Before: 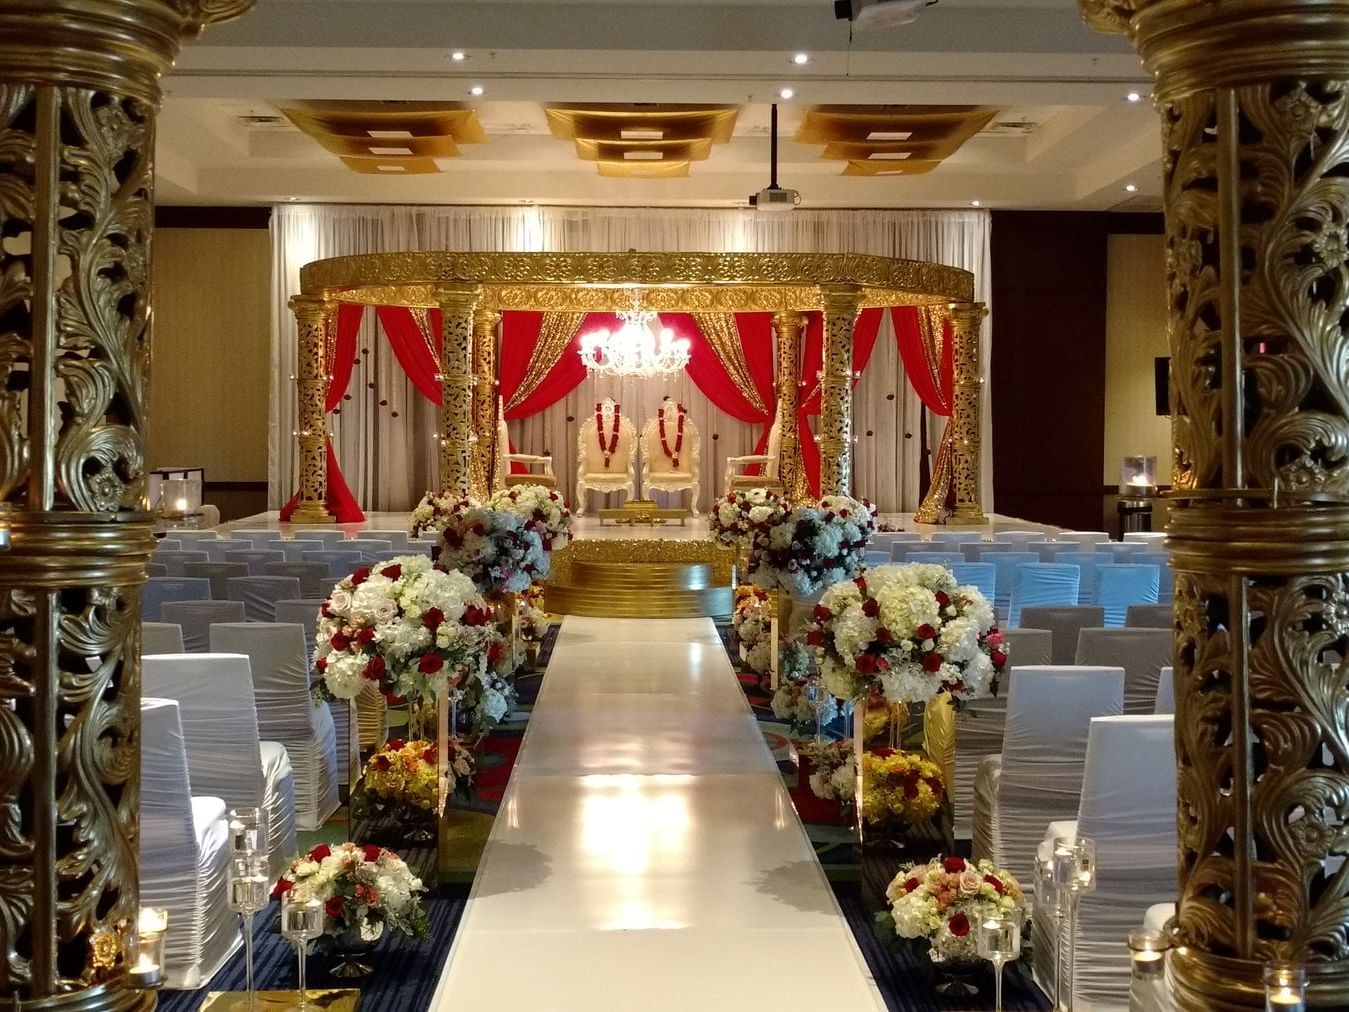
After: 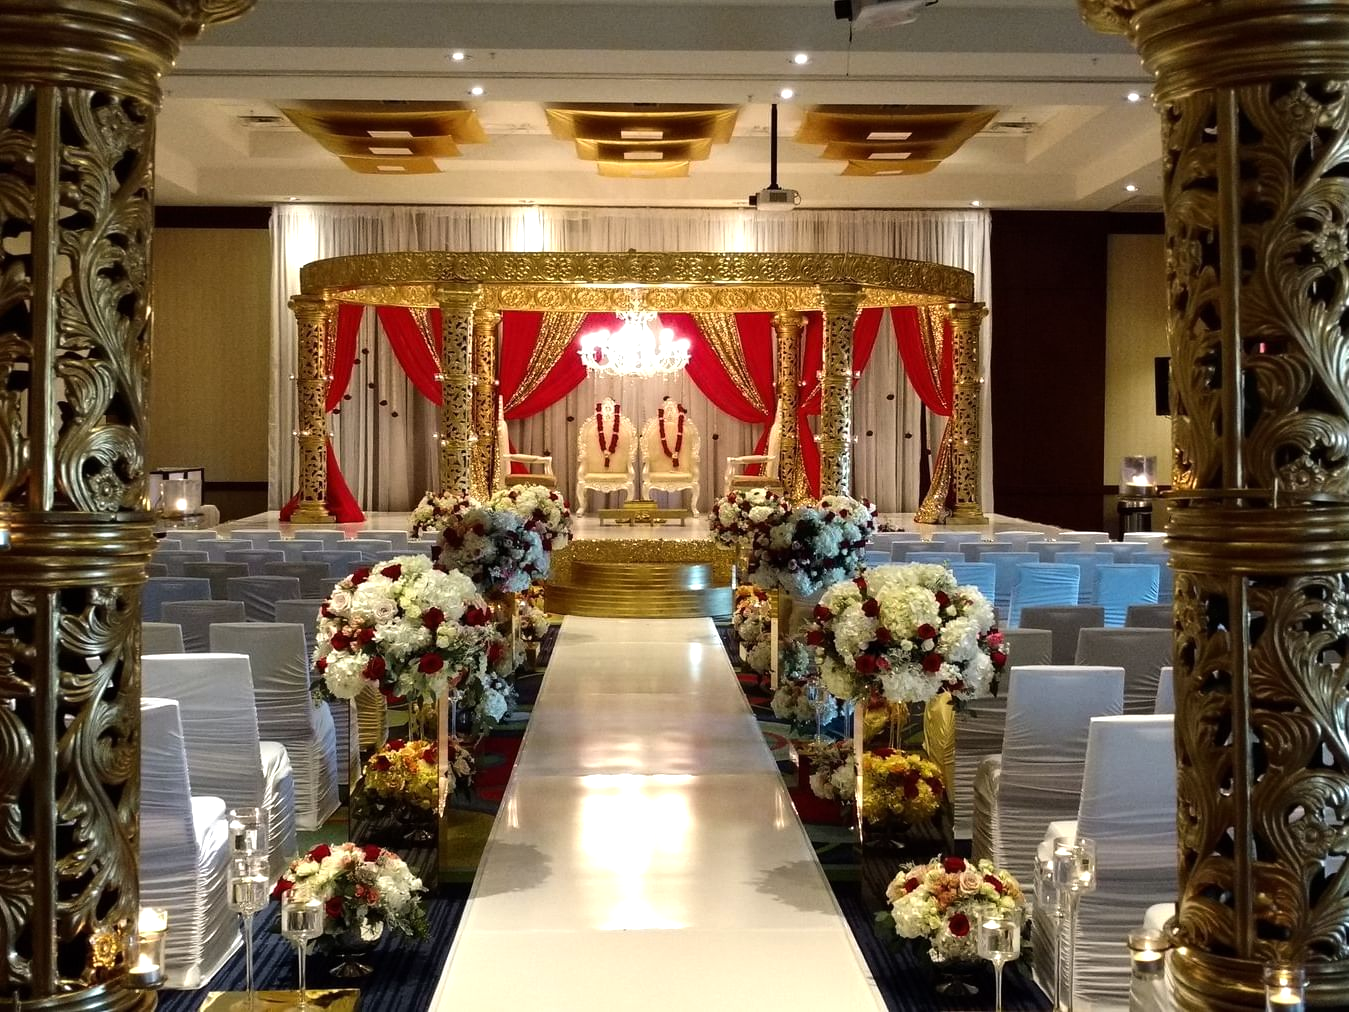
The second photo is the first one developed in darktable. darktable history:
tone equalizer: -8 EV -0.394 EV, -7 EV -0.407 EV, -6 EV -0.341 EV, -5 EV -0.221 EV, -3 EV 0.188 EV, -2 EV 0.344 EV, -1 EV 0.392 EV, +0 EV 0.41 EV, edges refinement/feathering 500, mask exposure compensation -1.57 EV, preserve details no
